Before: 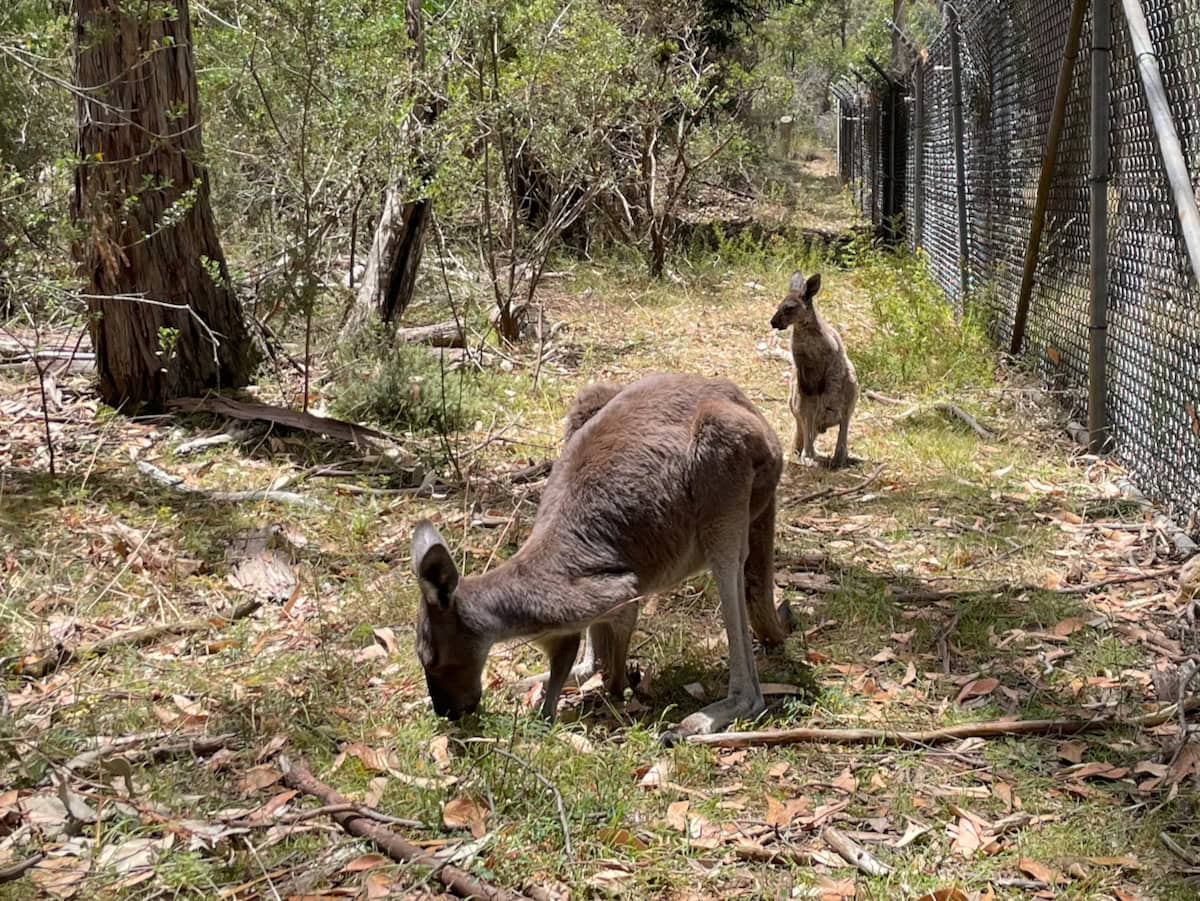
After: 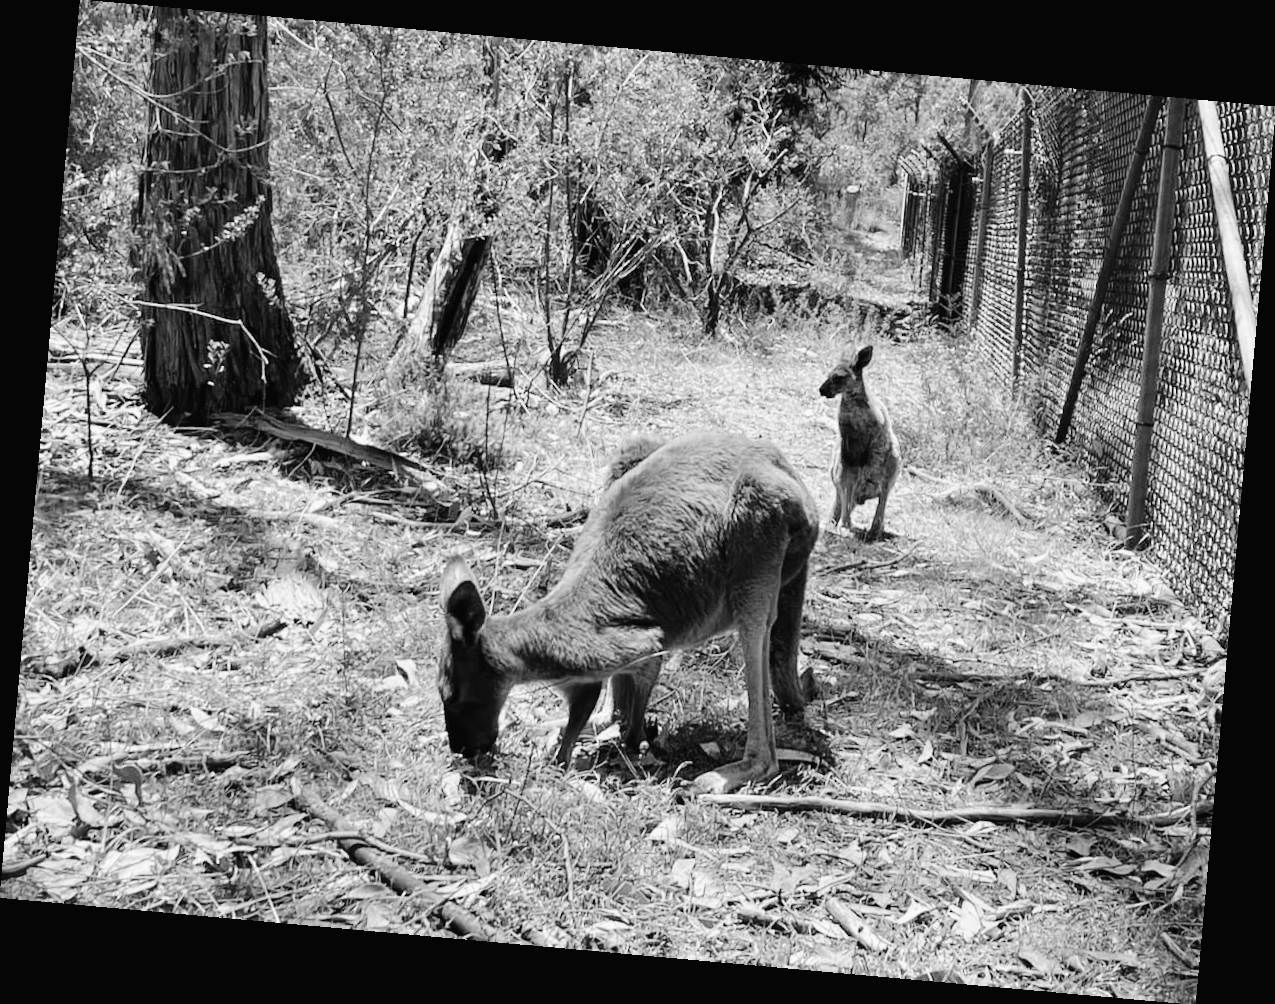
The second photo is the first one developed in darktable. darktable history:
monochrome: on, module defaults
tone curve: curves: ch0 [(0, 0.014) (0.12, 0.096) (0.386, 0.49) (0.54, 0.684) (0.751, 0.855) (0.89, 0.943) (0.998, 0.989)]; ch1 [(0, 0) (0.133, 0.099) (0.437, 0.41) (0.5, 0.5) (0.517, 0.536) (0.548, 0.575) (0.582, 0.631) (0.627, 0.688) (0.836, 0.868) (1, 1)]; ch2 [(0, 0) (0.374, 0.341) (0.456, 0.443) (0.478, 0.49) (0.501, 0.5) (0.528, 0.538) (0.55, 0.6) (0.572, 0.63) (0.702, 0.765) (1, 1)], color space Lab, independent channels, preserve colors none
rotate and perspective: rotation 5.12°, automatic cropping off
